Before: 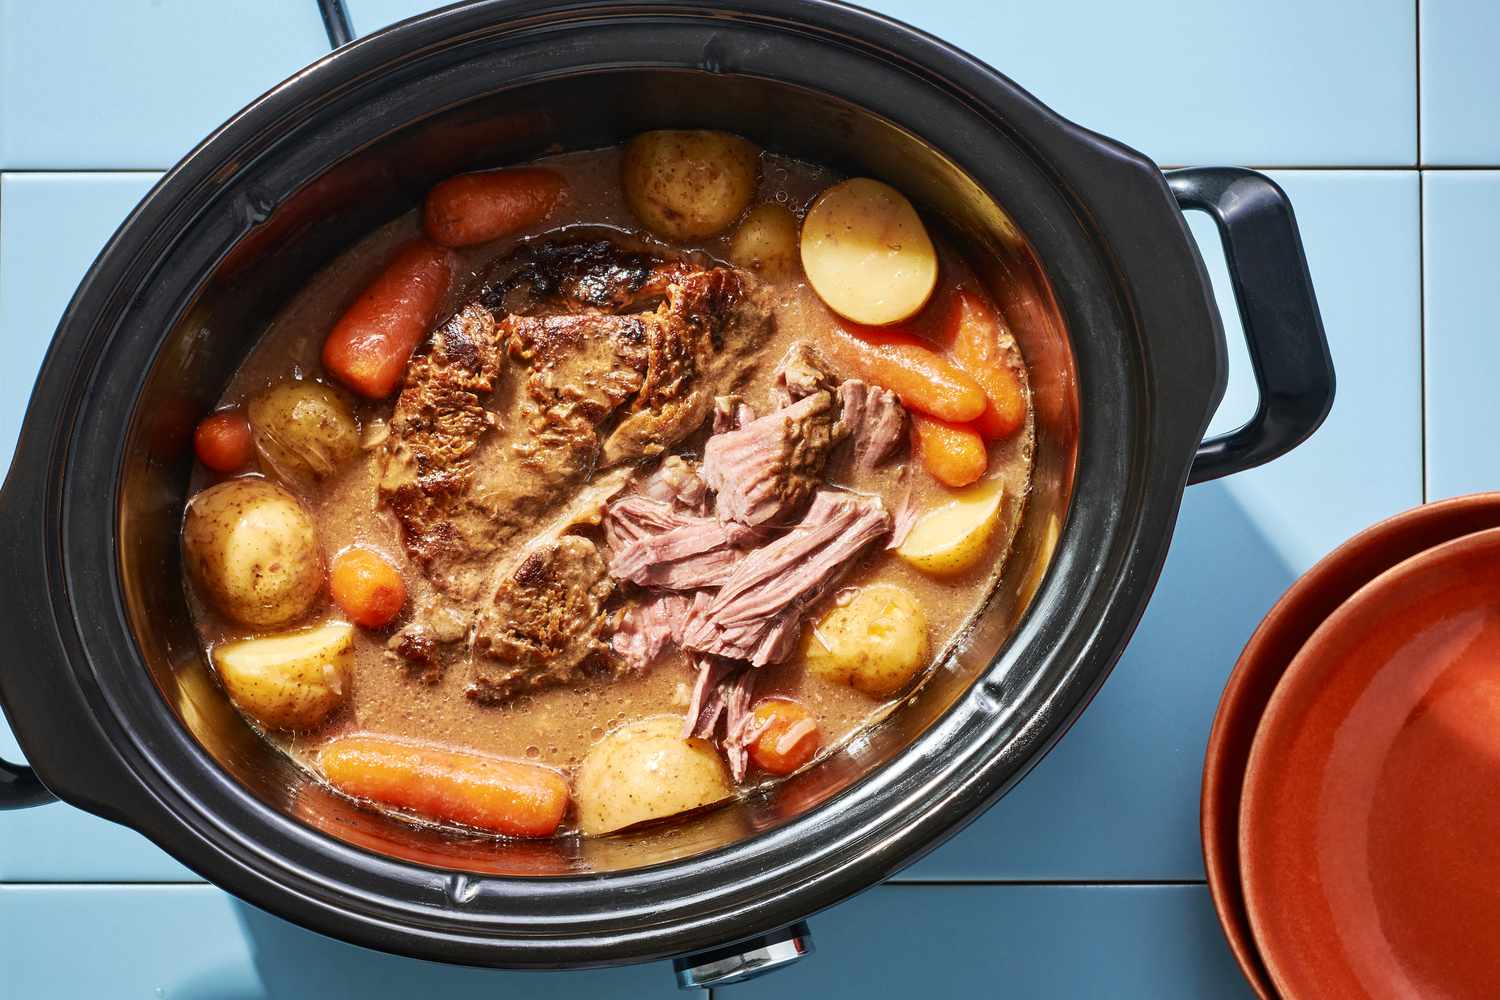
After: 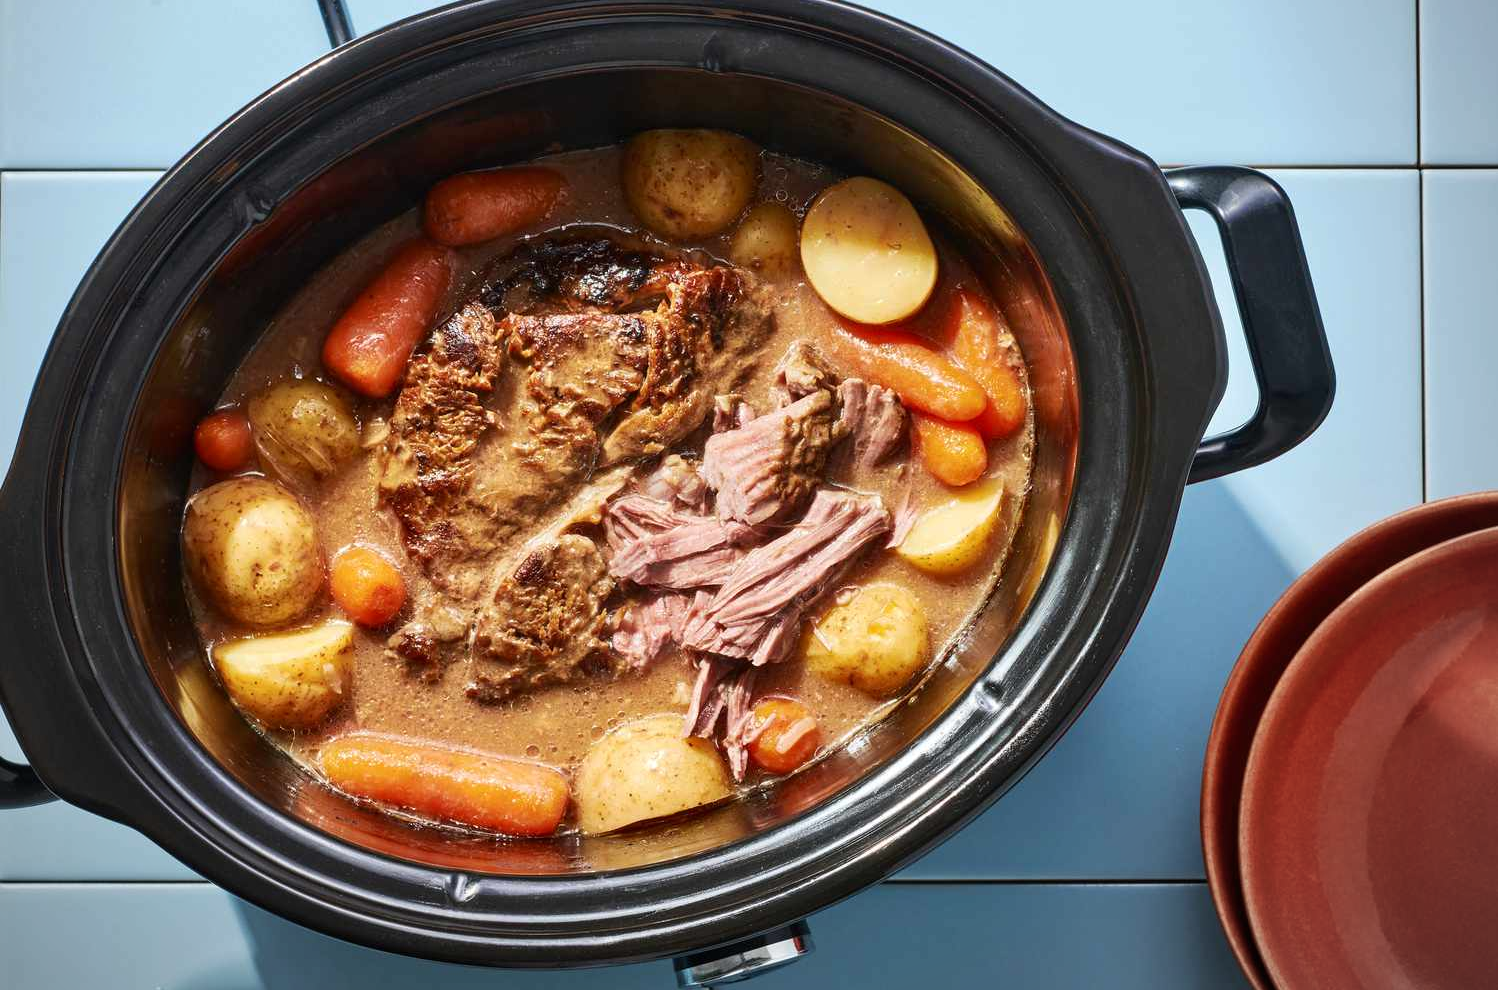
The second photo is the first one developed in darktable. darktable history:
crop: top 0.177%, bottom 0.203%
base curve: preserve colors none
vignetting: fall-off radius 61.19%, center (-0.054, -0.356)
